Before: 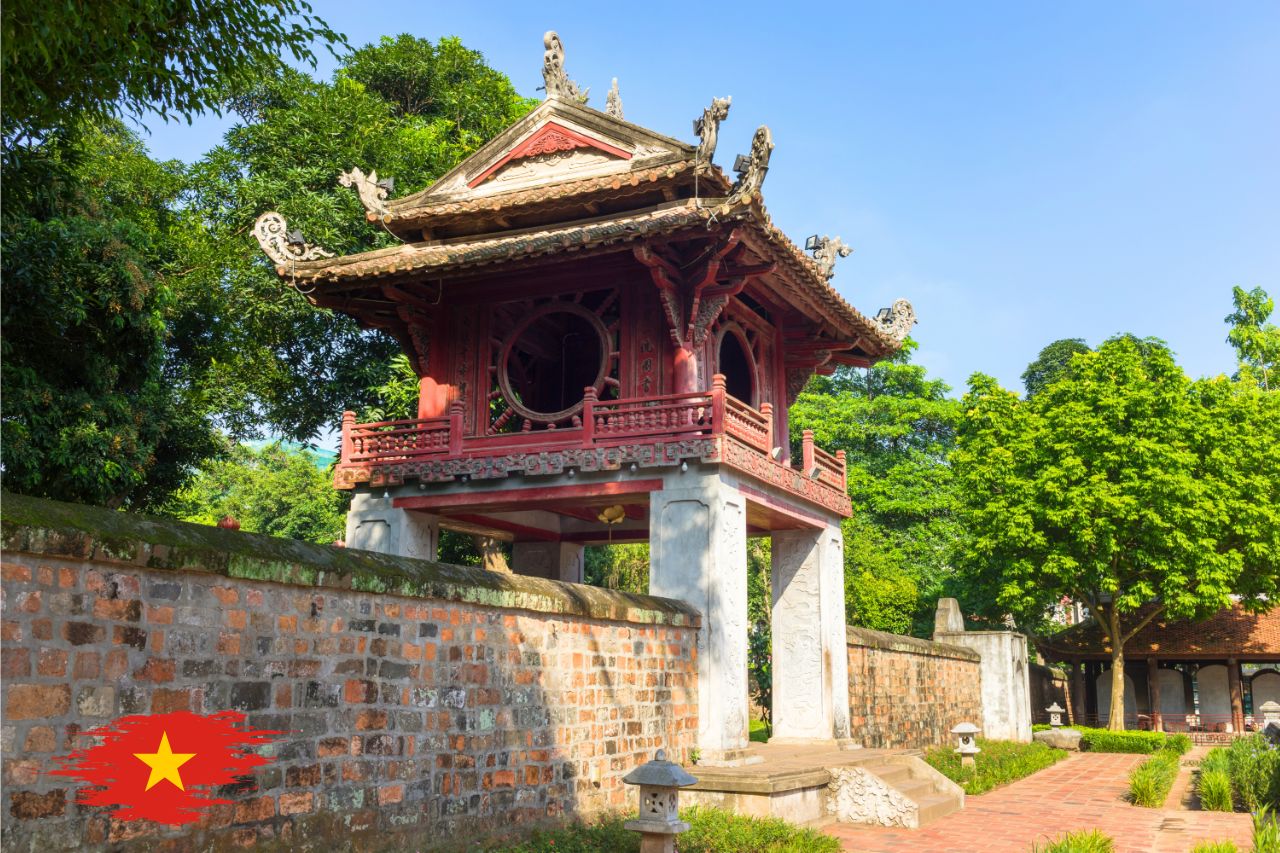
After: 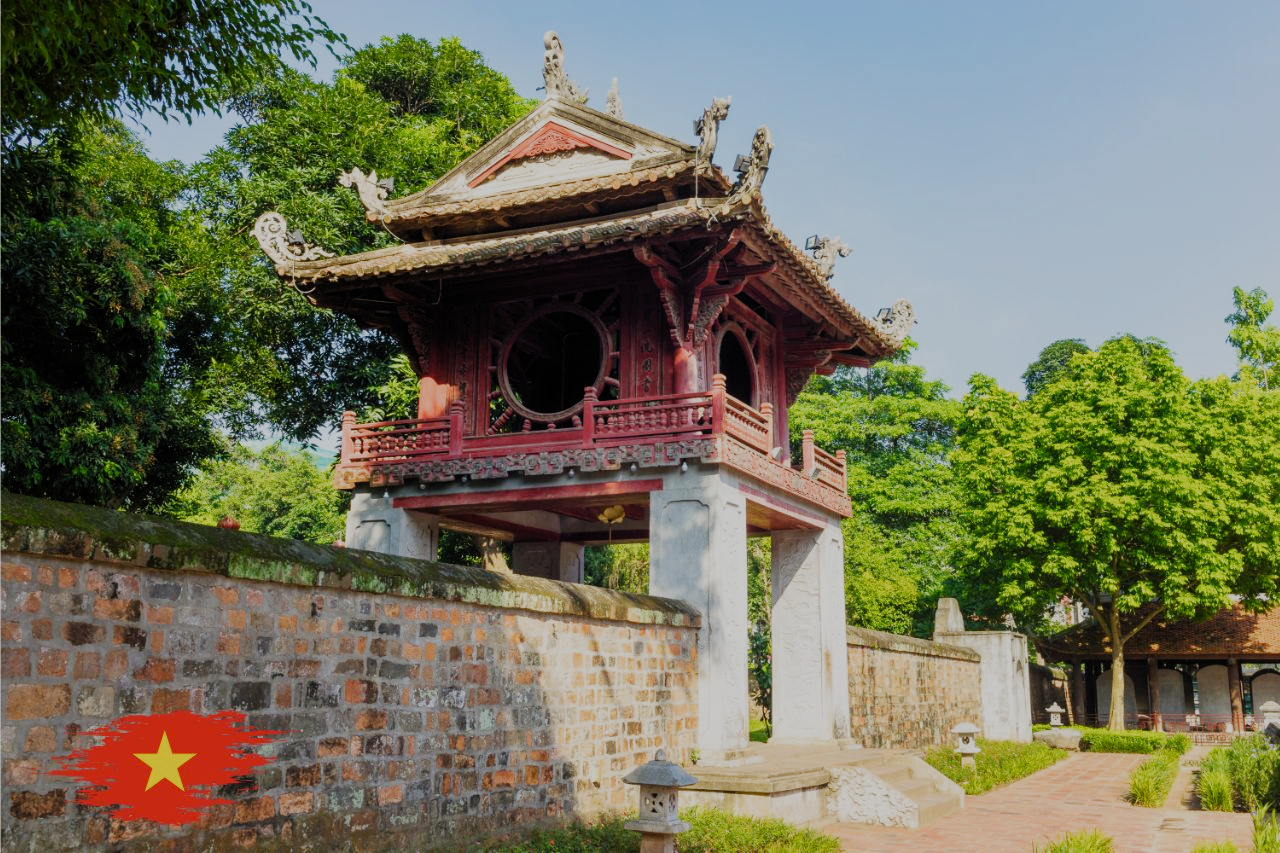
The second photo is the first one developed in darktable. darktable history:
filmic rgb: black relative exposure -6.9 EV, white relative exposure 5.66 EV, hardness 2.86, preserve chrominance no, color science v5 (2021), contrast in shadows safe, contrast in highlights safe
